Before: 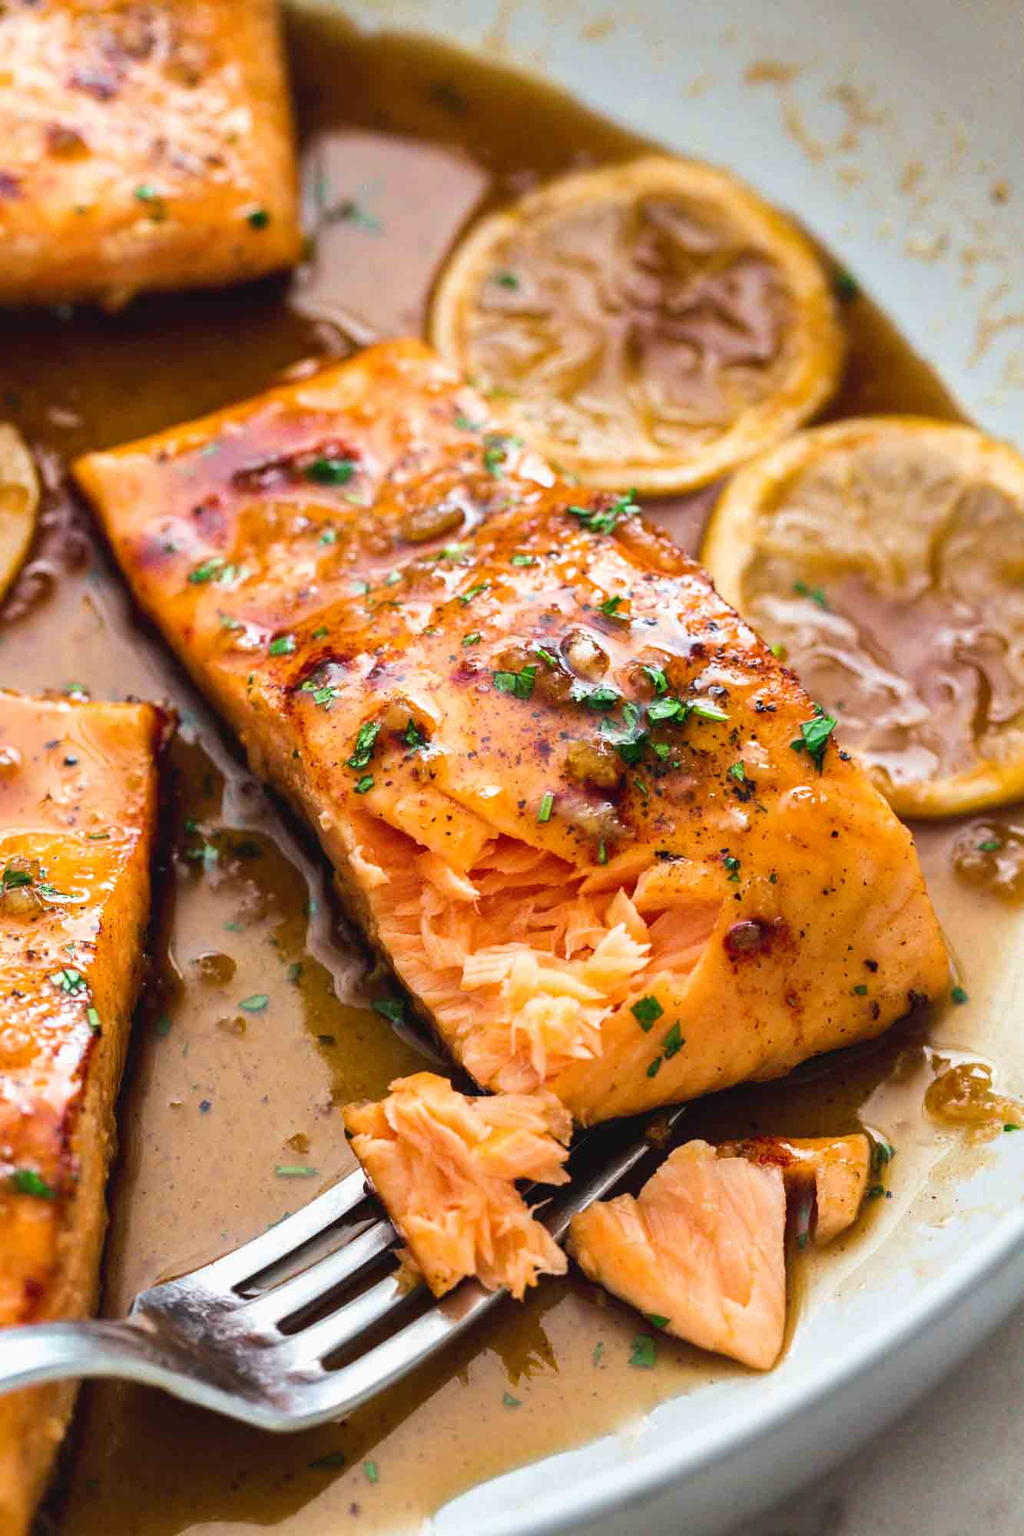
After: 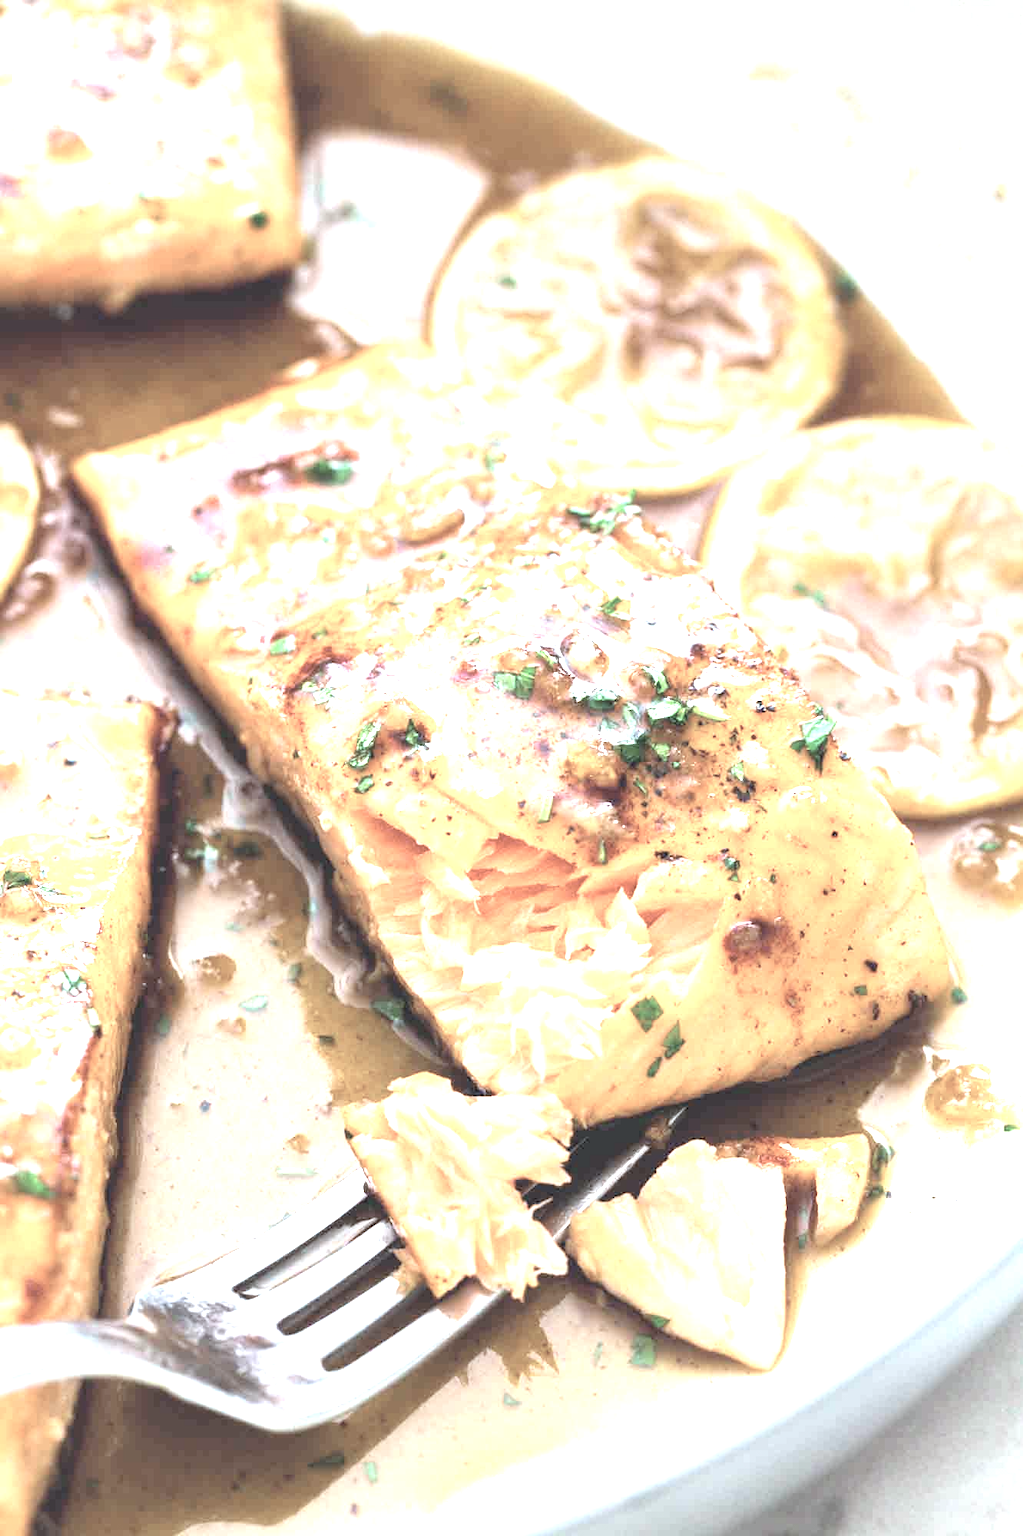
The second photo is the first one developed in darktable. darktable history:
exposure: black level correction 0, exposure 1.749 EV, compensate highlight preservation false
contrast brightness saturation: brightness 0.185, saturation -0.52
color calibration: illuminant F (fluorescent), F source F9 (Cool White Deluxe 4150 K) – high CRI, x 0.374, y 0.373, temperature 4150.34 K
